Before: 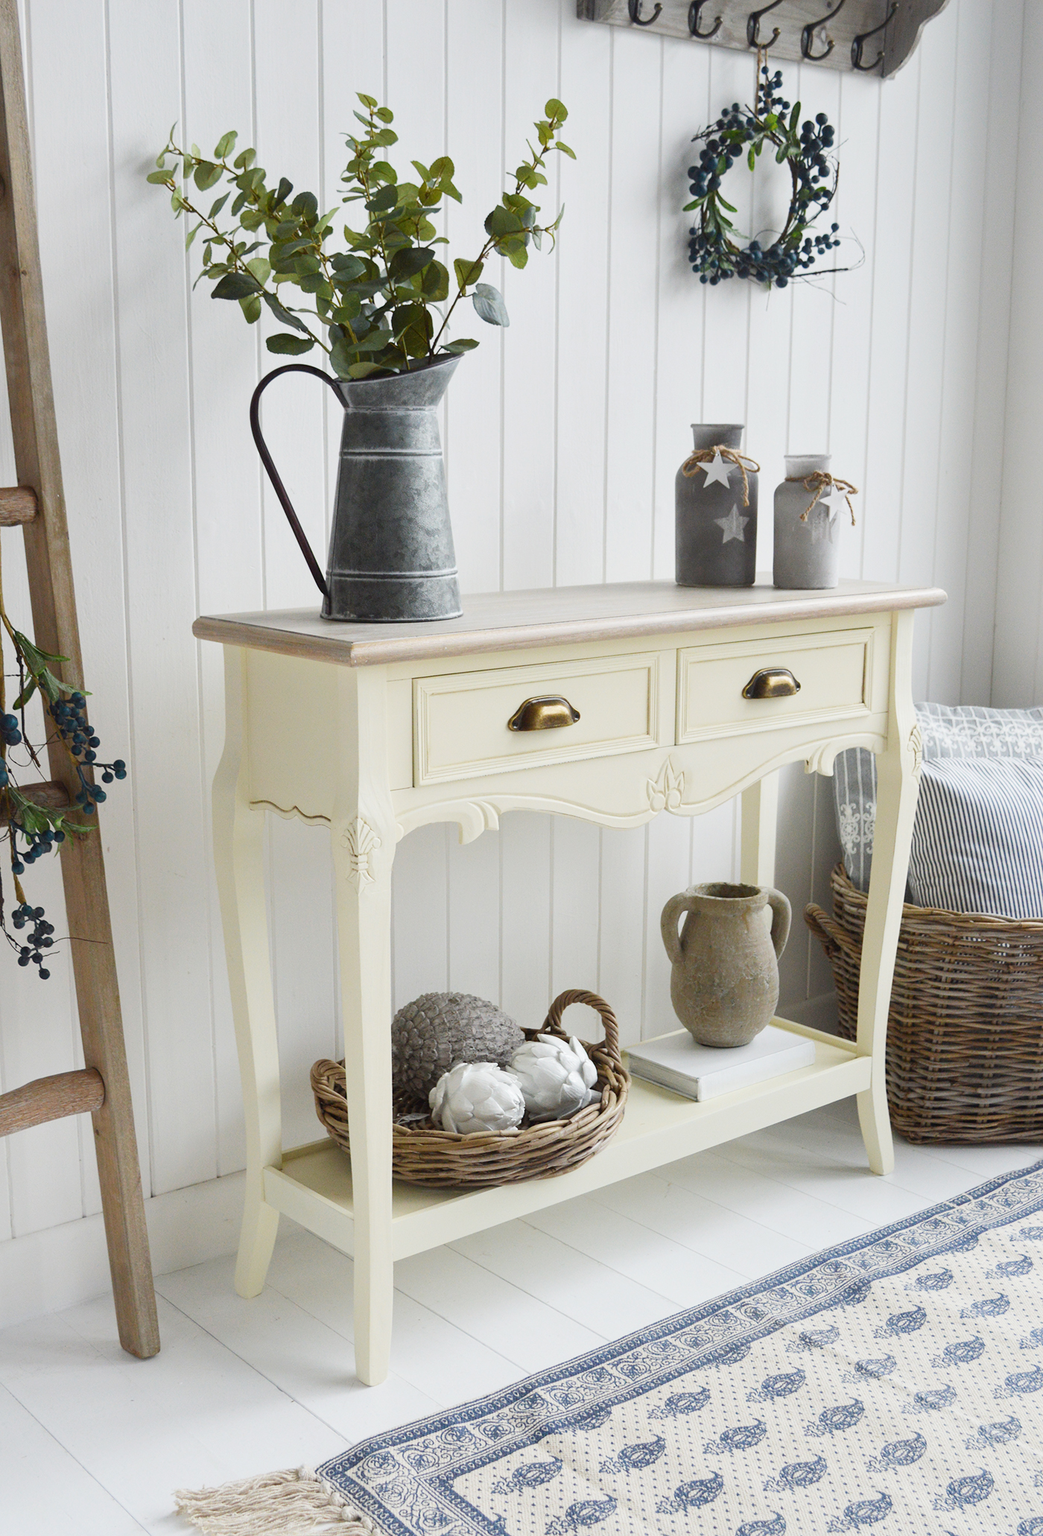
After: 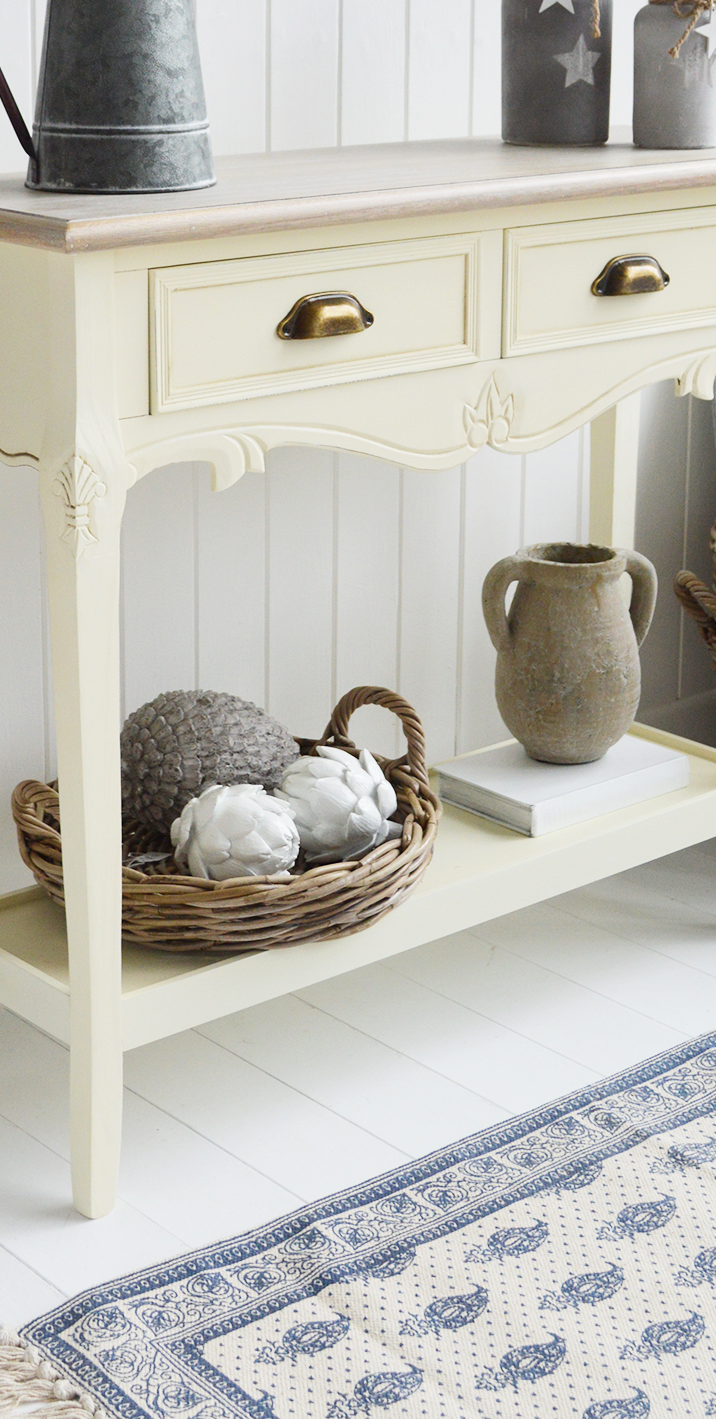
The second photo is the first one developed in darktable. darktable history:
contrast brightness saturation: contrast 0.097, brightness 0.019, saturation 0.021
crop and rotate: left 28.978%, top 31.178%, right 19.832%
